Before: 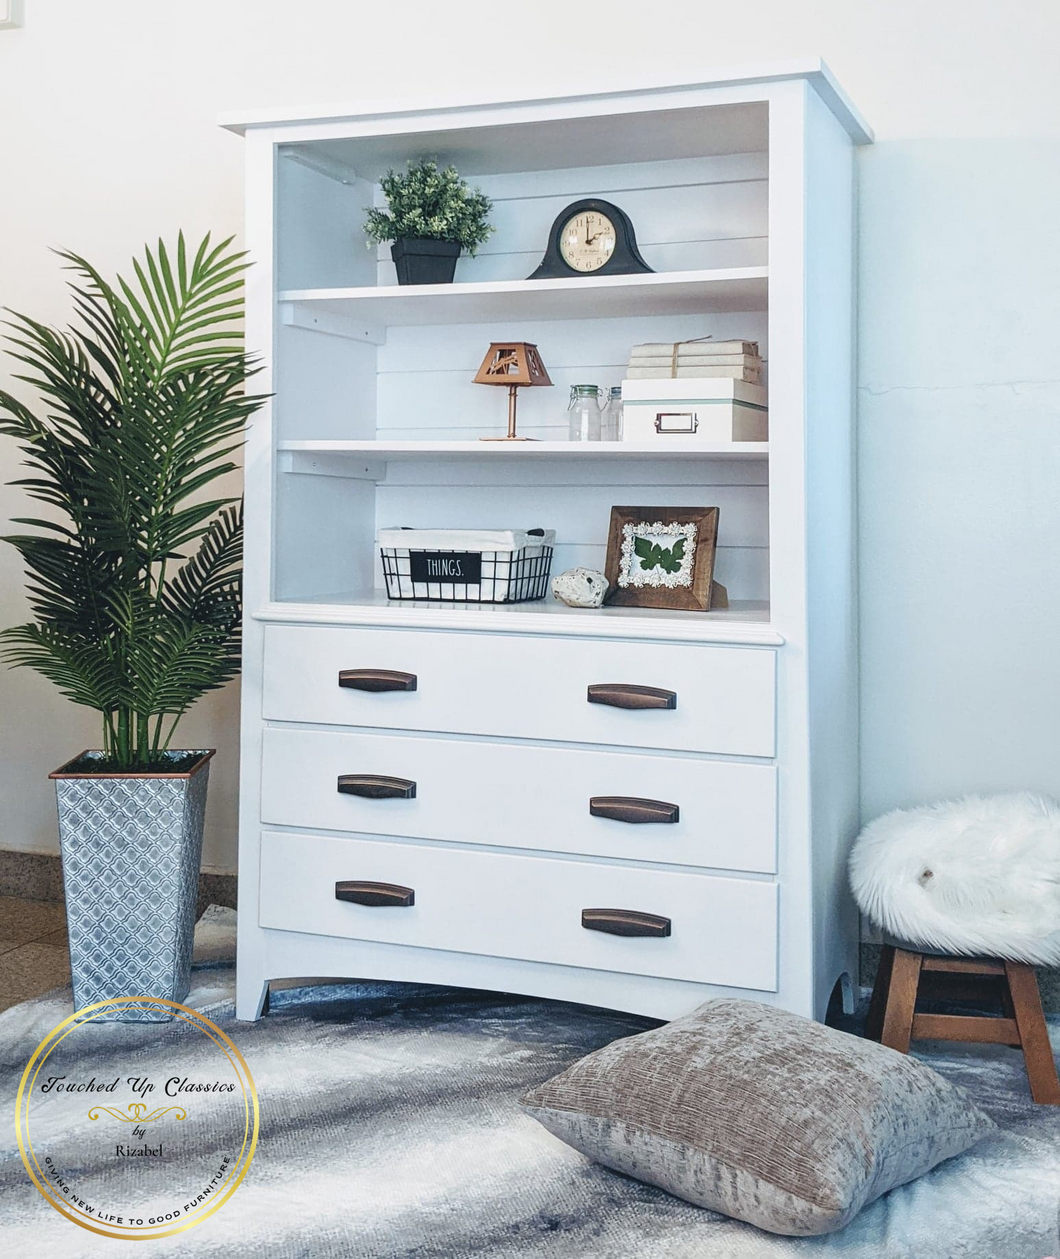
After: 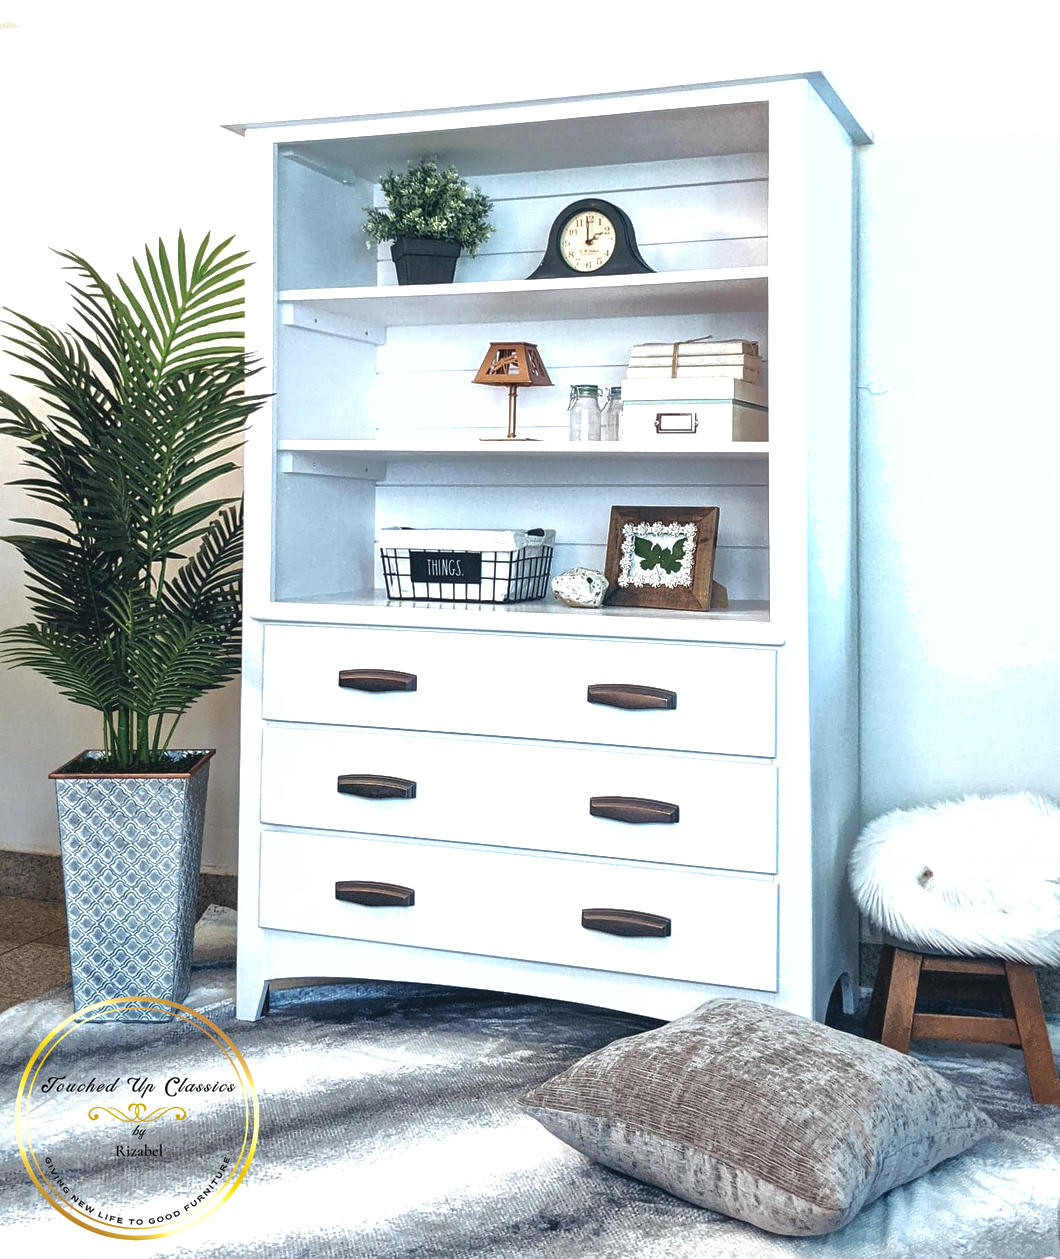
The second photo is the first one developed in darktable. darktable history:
local contrast: highlights 100%, shadows 100%, detail 120%, midtone range 0.2
shadows and highlights: on, module defaults
tone equalizer: -8 EV -0.75 EV, -7 EV -0.7 EV, -6 EV -0.6 EV, -5 EV -0.4 EV, -3 EV 0.4 EV, -2 EV 0.6 EV, -1 EV 0.7 EV, +0 EV 0.75 EV, edges refinement/feathering 500, mask exposure compensation -1.57 EV, preserve details no
